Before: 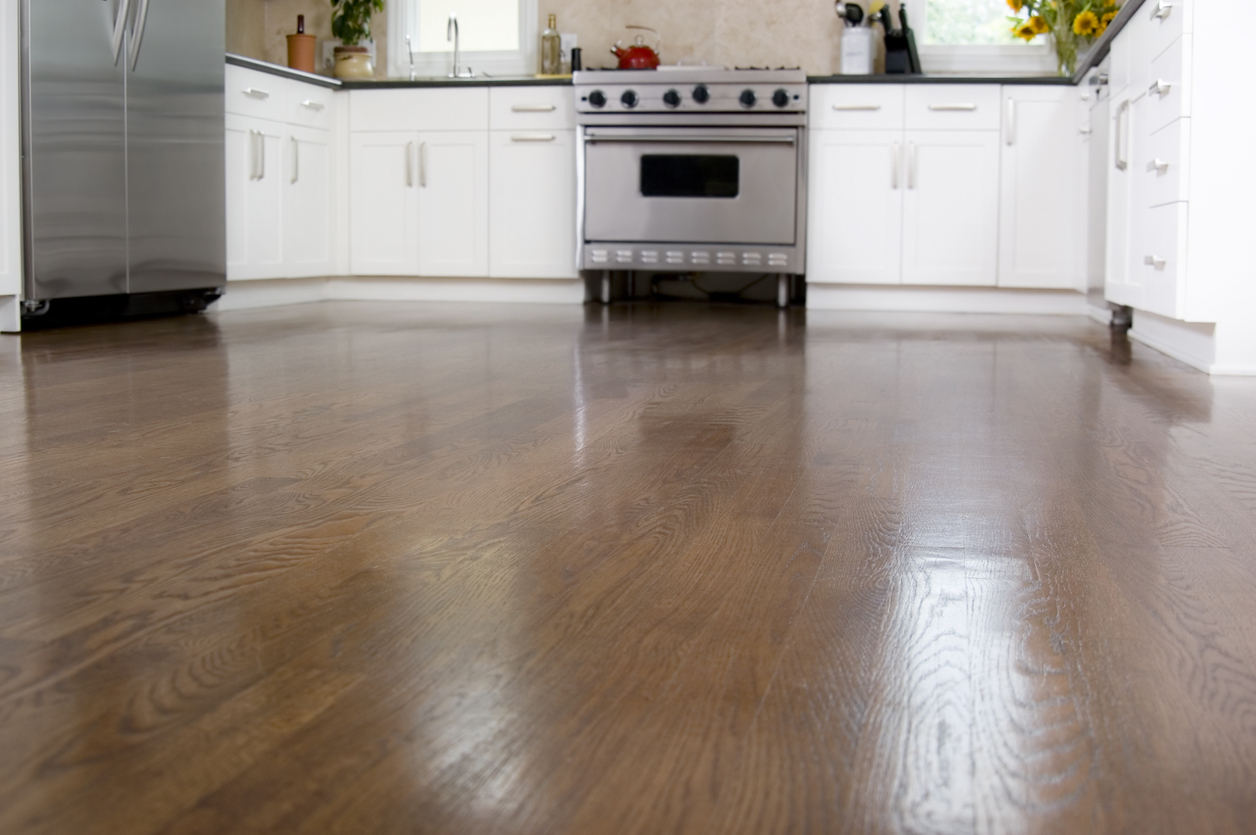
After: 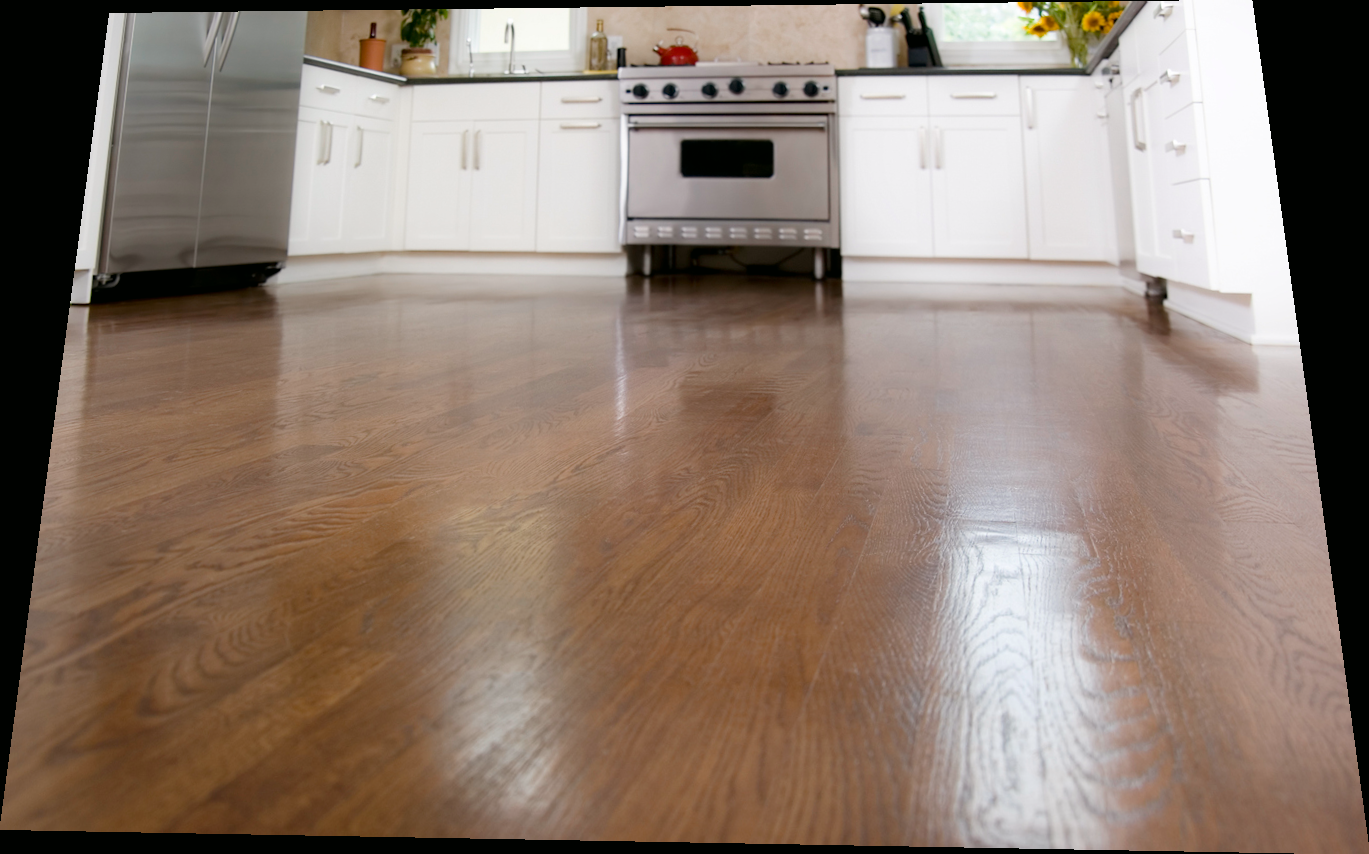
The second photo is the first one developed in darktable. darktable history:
rotate and perspective: rotation 0.128°, lens shift (vertical) -0.181, lens shift (horizontal) -0.044, shear 0.001, automatic cropping off
color balance: mode lift, gamma, gain (sRGB), lift [1, 0.99, 1.01, 0.992], gamma [1, 1.037, 0.974, 0.963]
